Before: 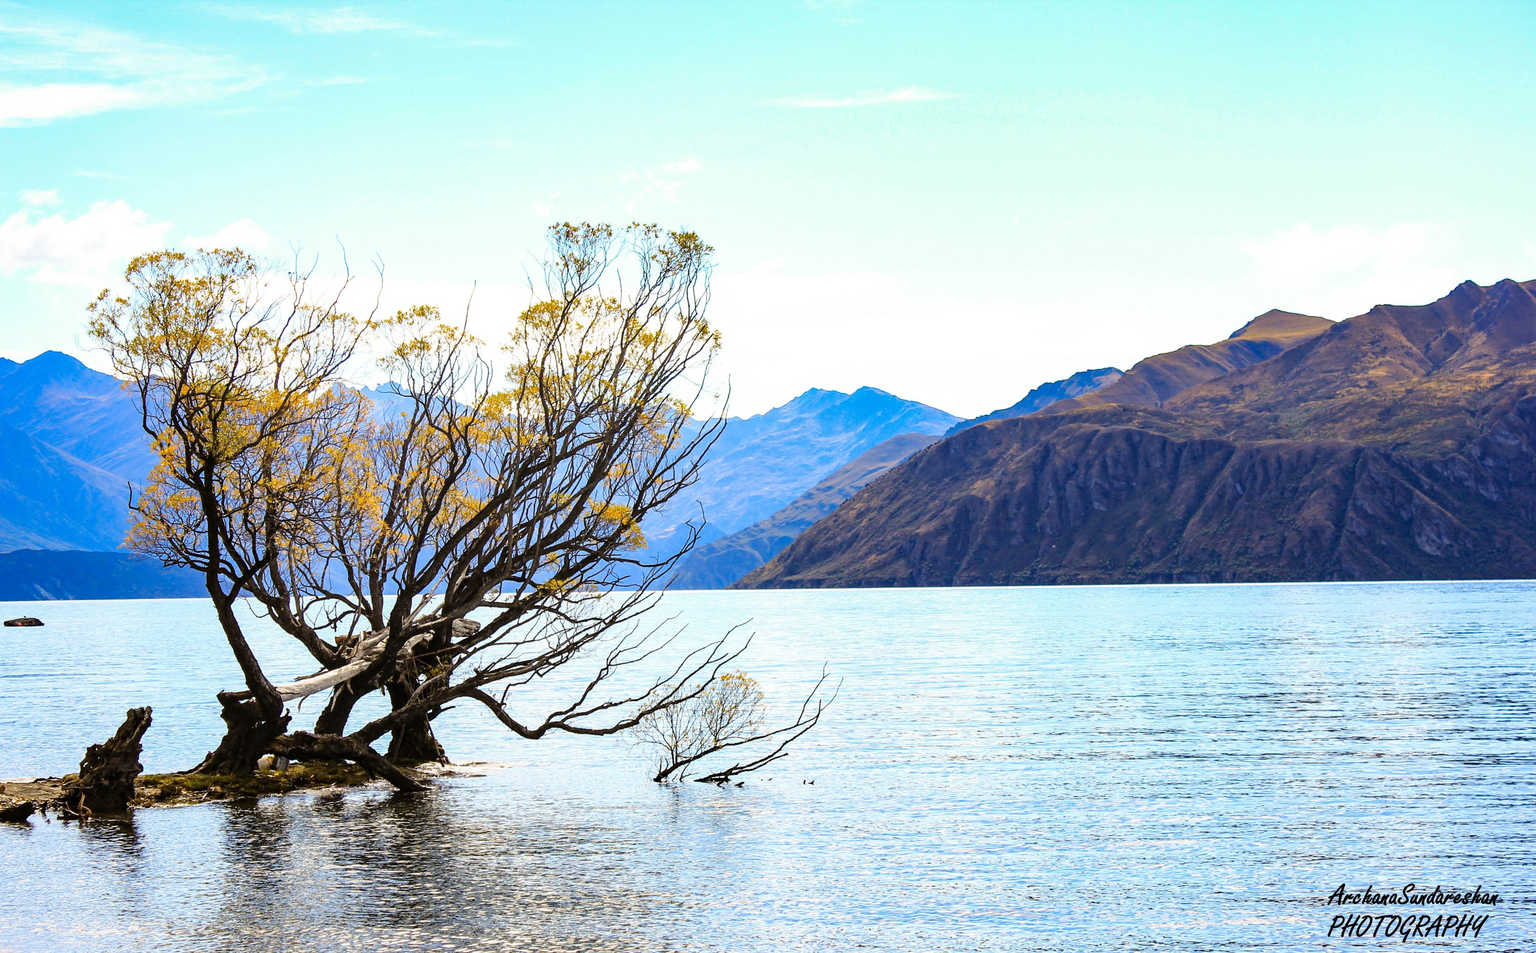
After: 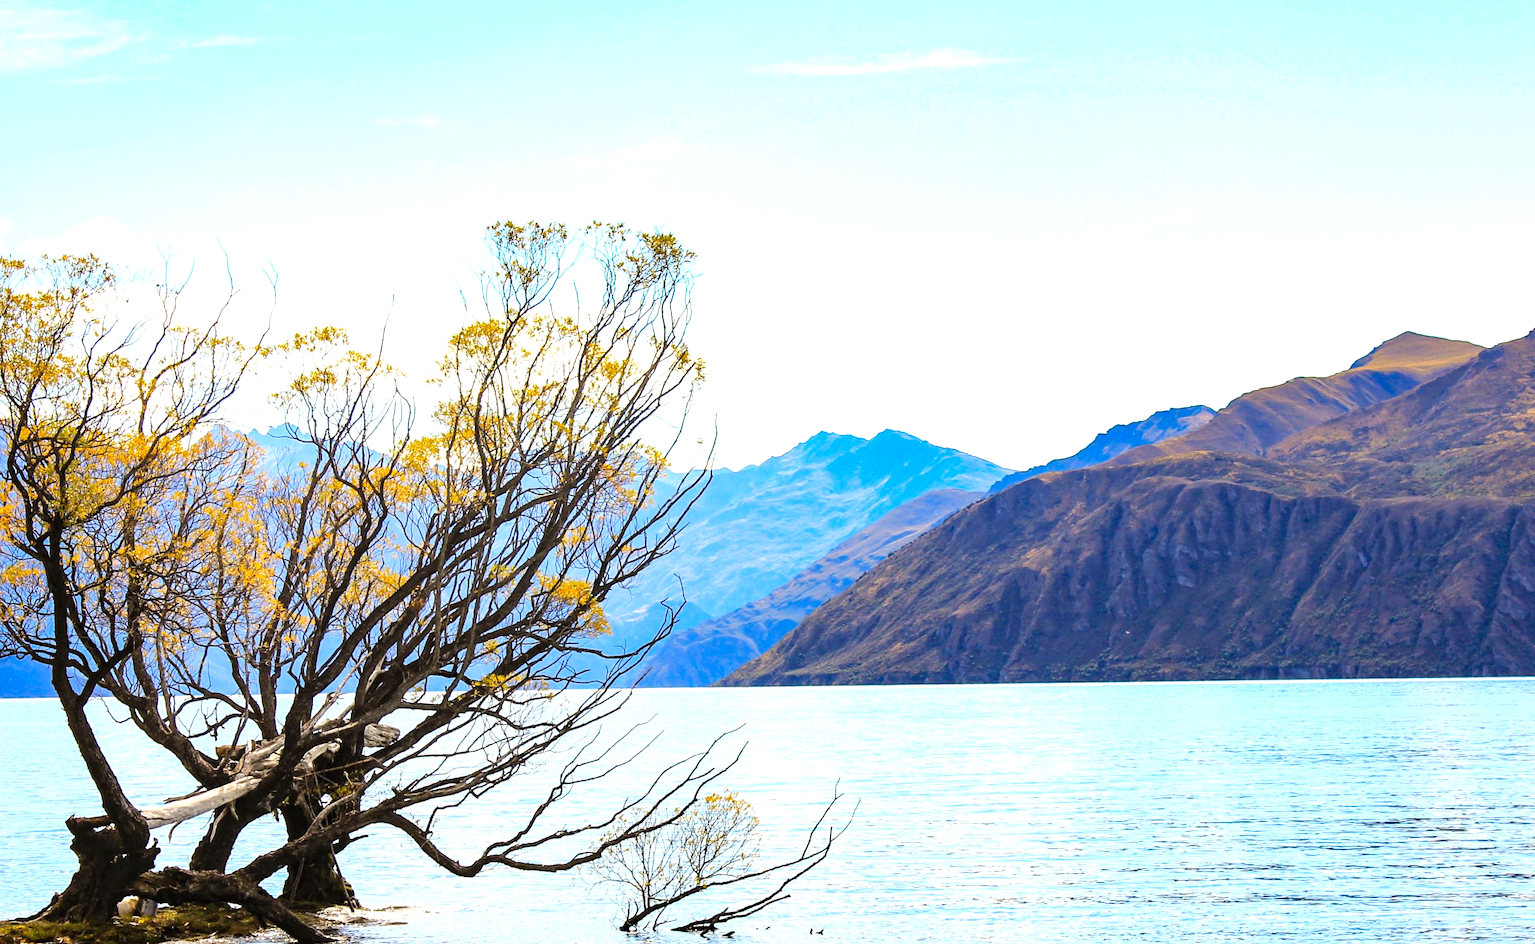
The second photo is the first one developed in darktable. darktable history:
contrast brightness saturation: contrast 0.03, brightness 0.06, saturation 0.13
crop and rotate: left 10.77%, top 5.1%, right 10.41%, bottom 16.76%
exposure: exposure 0.3 EV, compensate highlight preservation false
